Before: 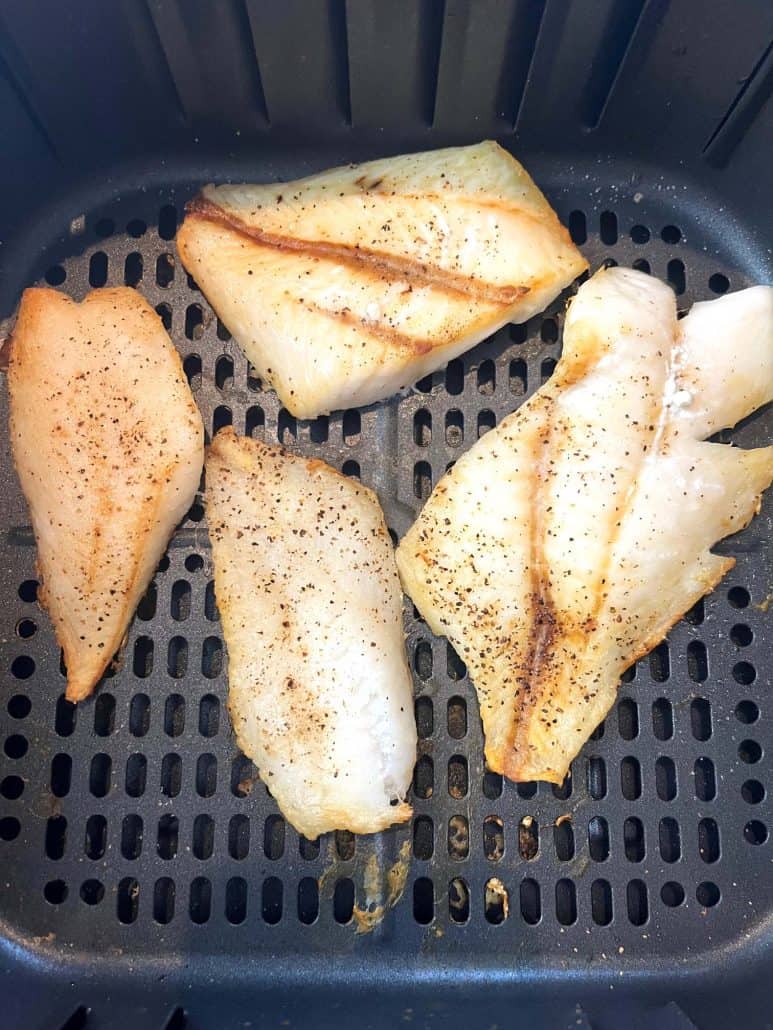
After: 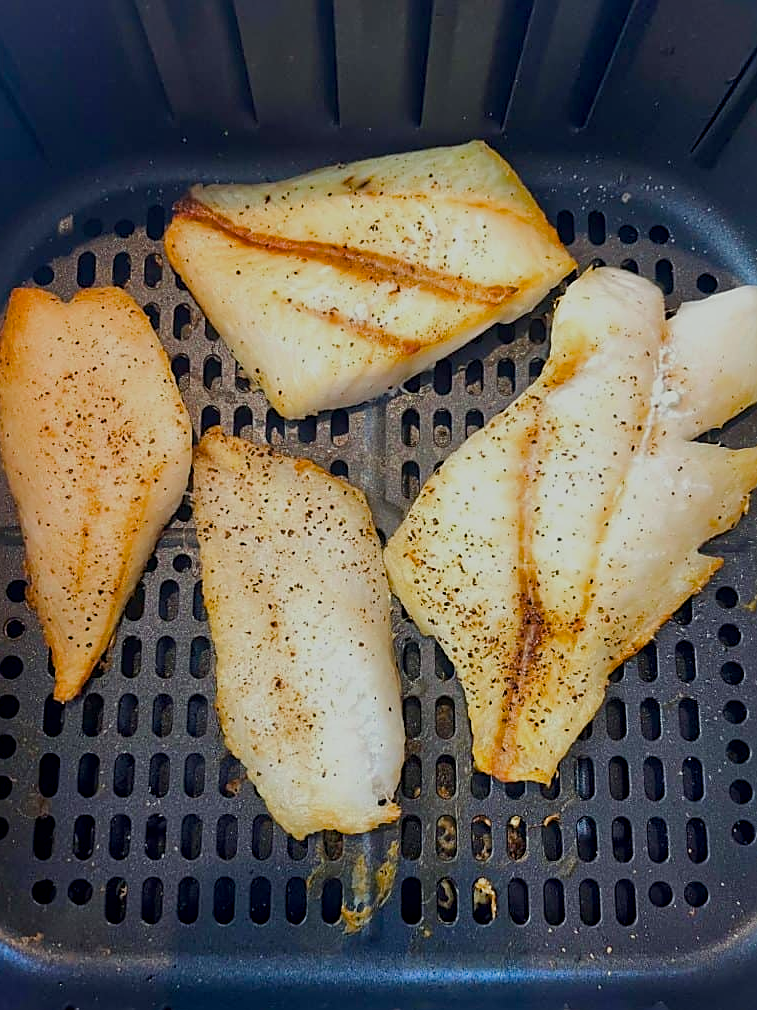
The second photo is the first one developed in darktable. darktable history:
crop: left 1.679%, right 0.269%, bottom 1.939%
local contrast: mode bilateral grid, contrast 20, coarseness 51, detail 120%, midtone range 0.2
base curve: preserve colors none
exposure: black level correction 0, exposure -0.859 EV, compensate highlight preservation false
color balance rgb: perceptual saturation grading › global saturation 0.66%, perceptual saturation grading › highlights -17.513%, perceptual saturation grading › mid-tones 33.008%, perceptual saturation grading › shadows 50.478%, perceptual brilliance grading › mid-tones 9.86%, perceptual brilliance grading › shadows 15.001%, global vibrance 20%
sharpen: on, module defaults
color correction: highlights a* -2.57, highlights b* 2.48
